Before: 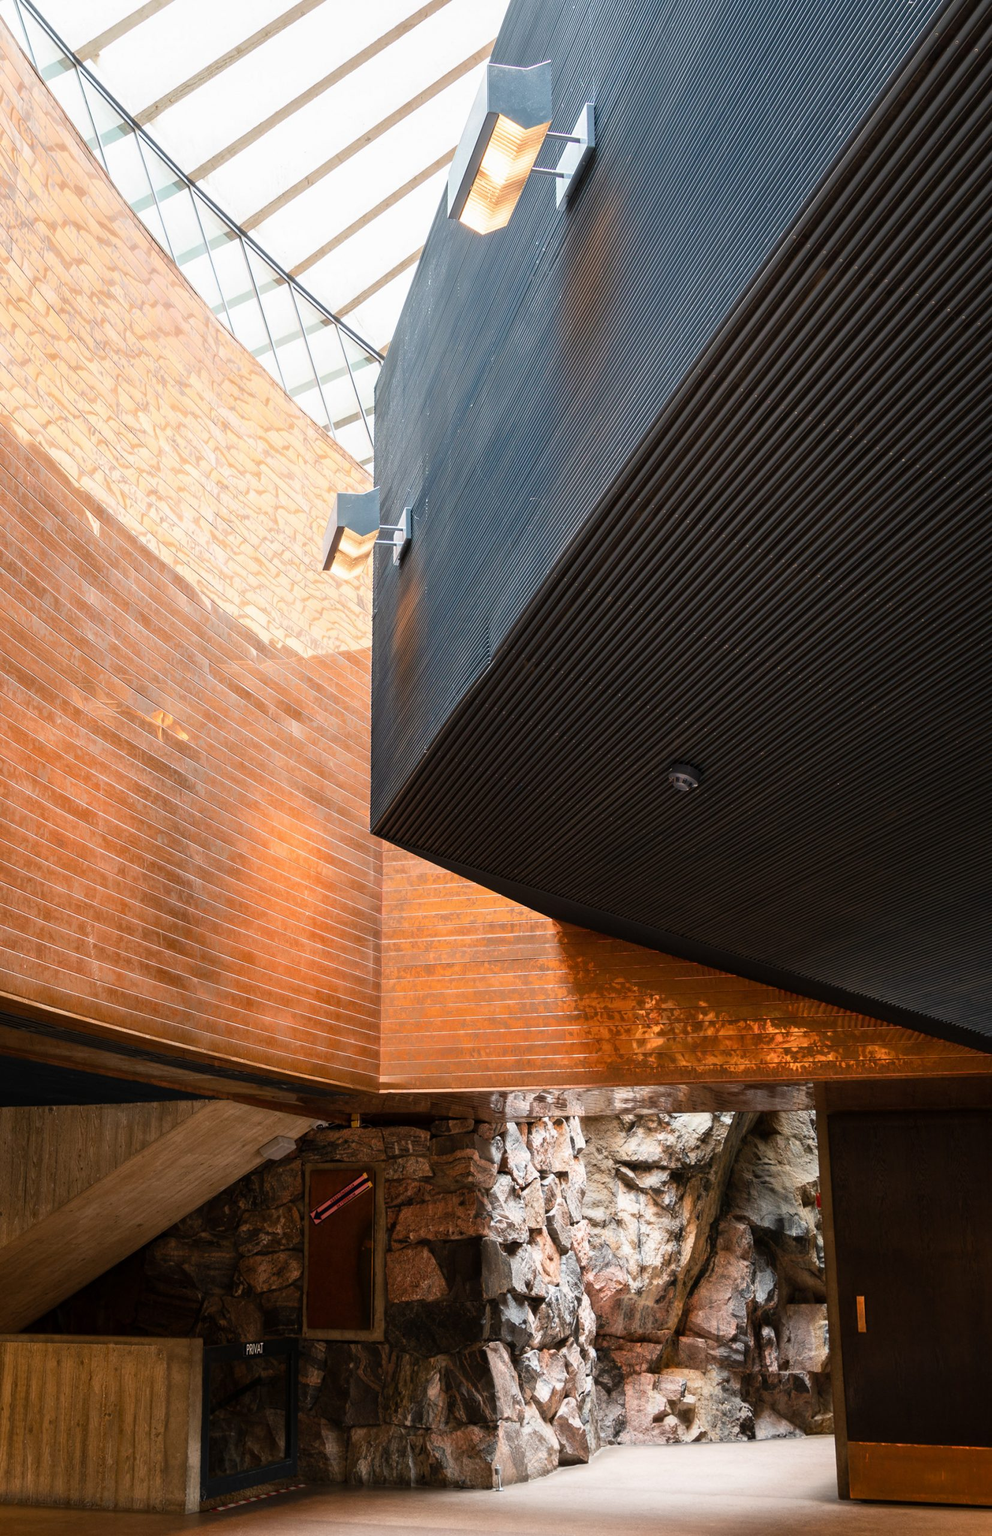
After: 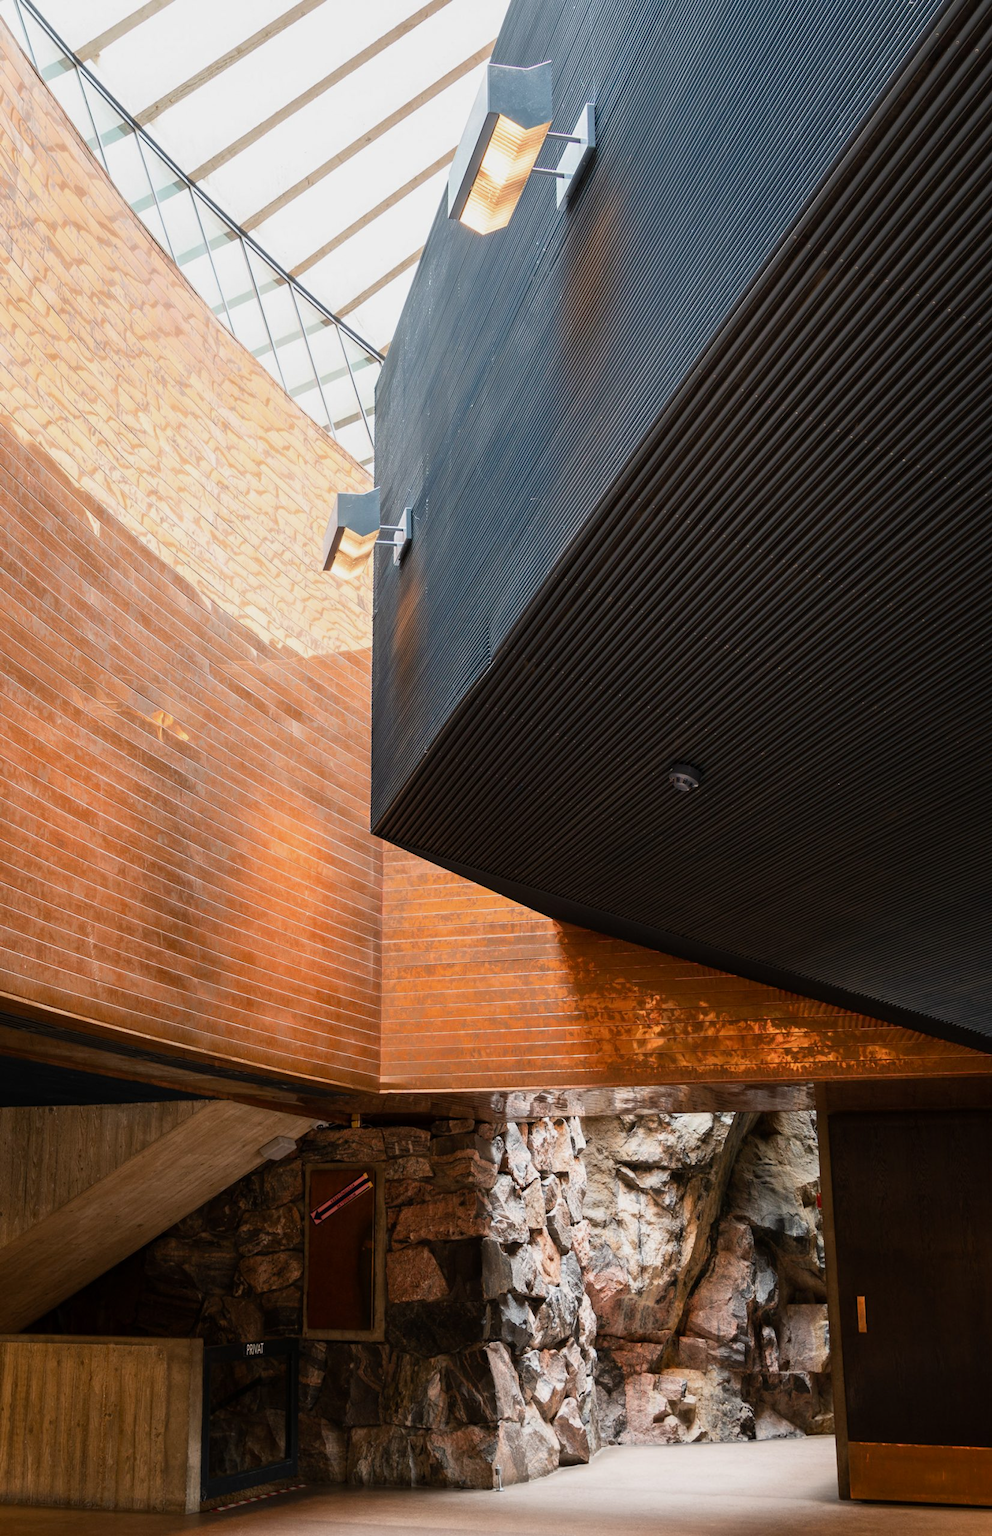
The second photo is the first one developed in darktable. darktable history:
exposure: exposure -0.21 EV, compensate highlight preservation false
contrast brightness saturation: contrast 0.05
